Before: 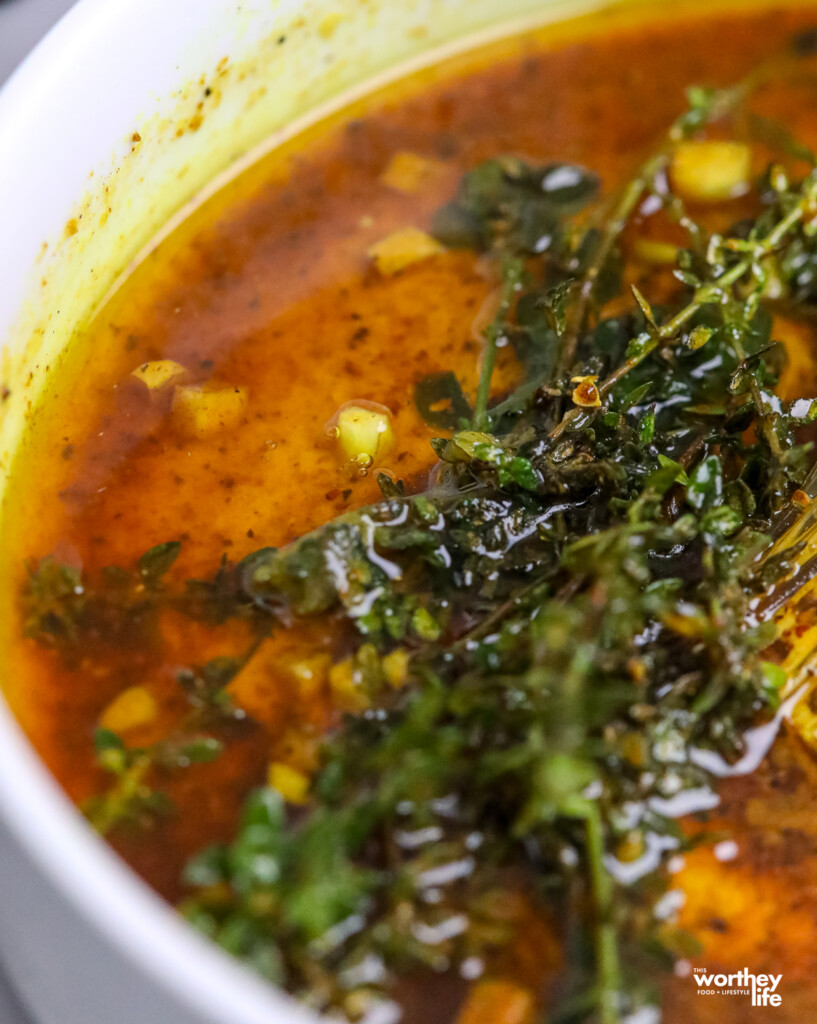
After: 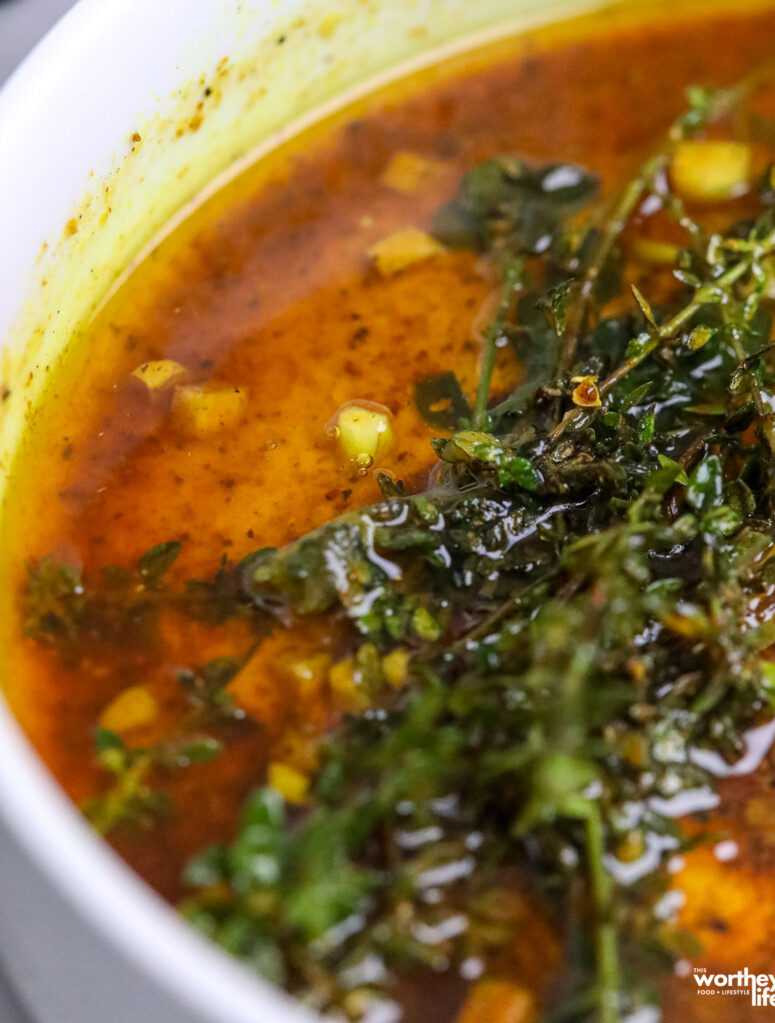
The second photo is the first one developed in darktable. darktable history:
crop and rotate: right 5.134%
